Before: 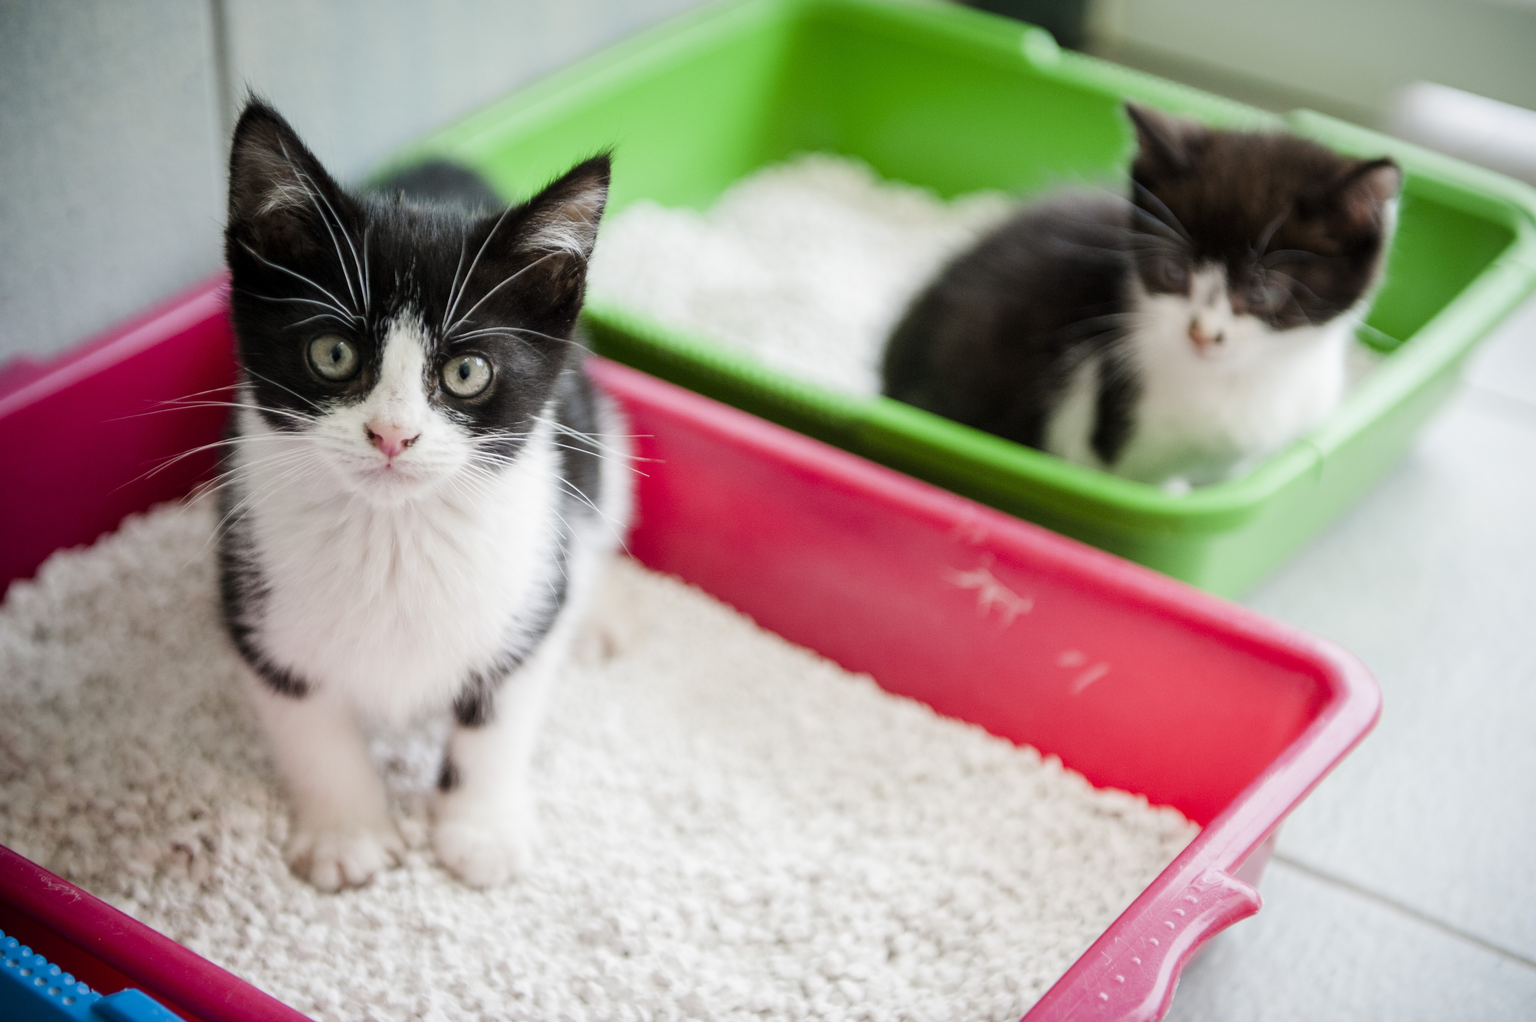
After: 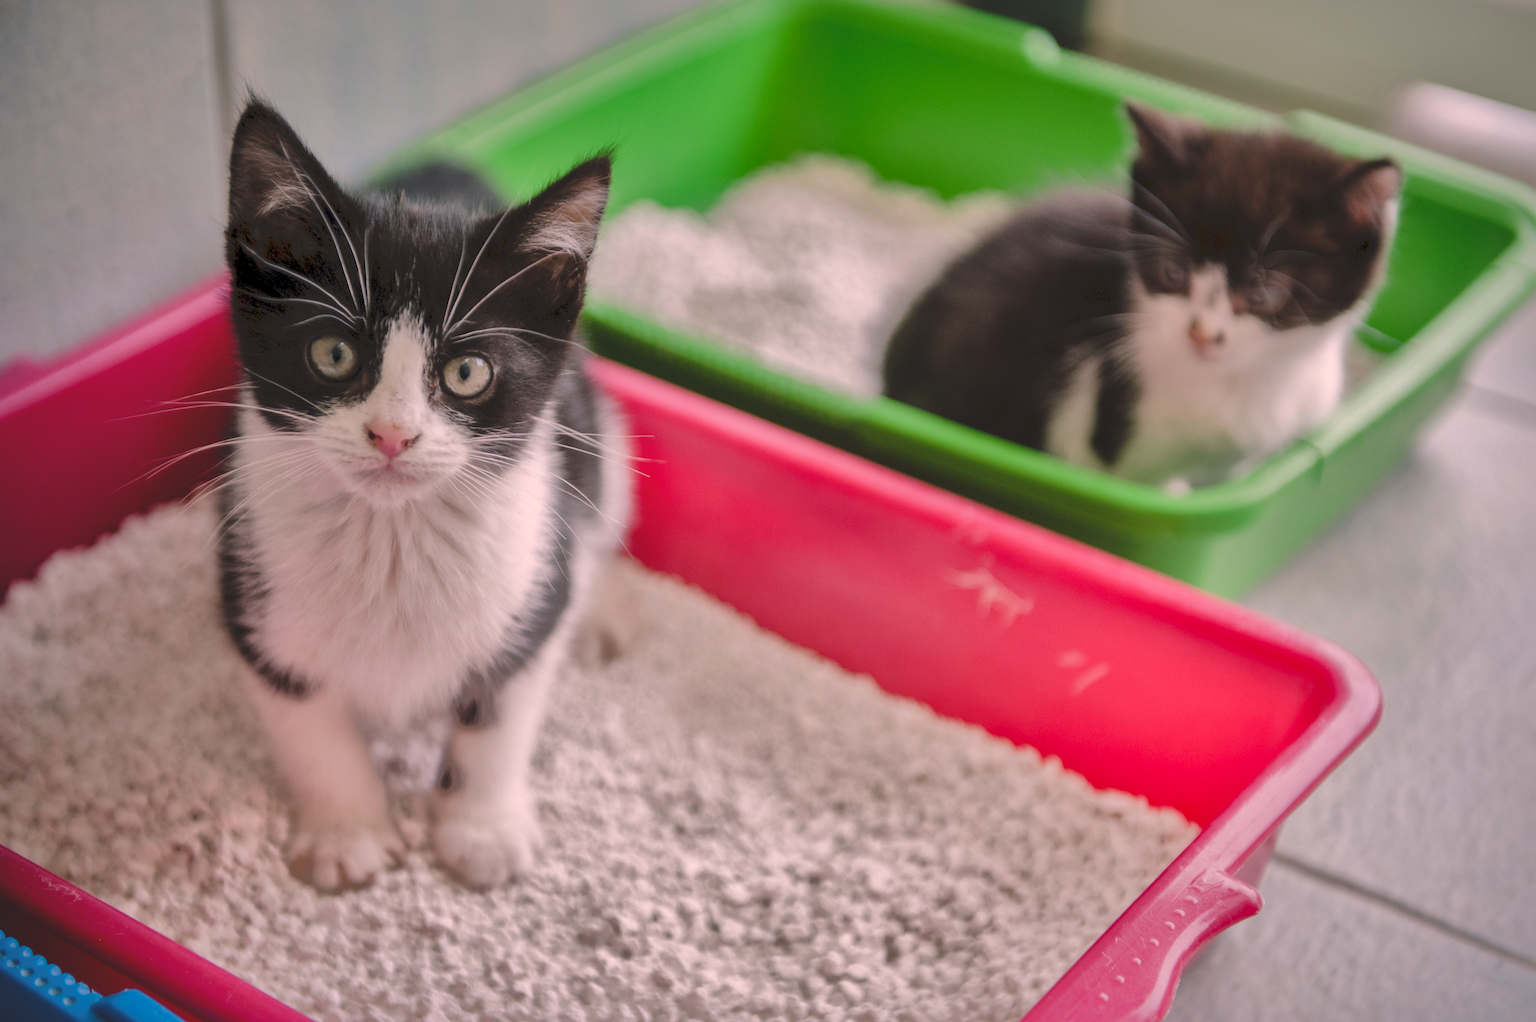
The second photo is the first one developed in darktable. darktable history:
color correction: highlights a* 14.56, highlights b* 4.83
tone equalizer: on, module defaults
shadows and highlights: shadows 25.42, highlights -69.69
tone curve: curves: ch0 [(0, 0) (0.003, 0.126) (0.011, 0.129) (0.025, 0.133) (0.044, 0.143) (0.069, 0.155) (0.1, 0.17) (0.136, 0.189) (0.177, 0.217) (0.224, 0.25) (0.277, 0.293) (0.335, 0.346) (0.399, 0.398) (0.468, 0.456) (0.543, 0.517) (0.623, 0.583) (0.709, 0.659) (0.801, 0.756) (0.898, 0.856) (1, 1)], preserve colors none
